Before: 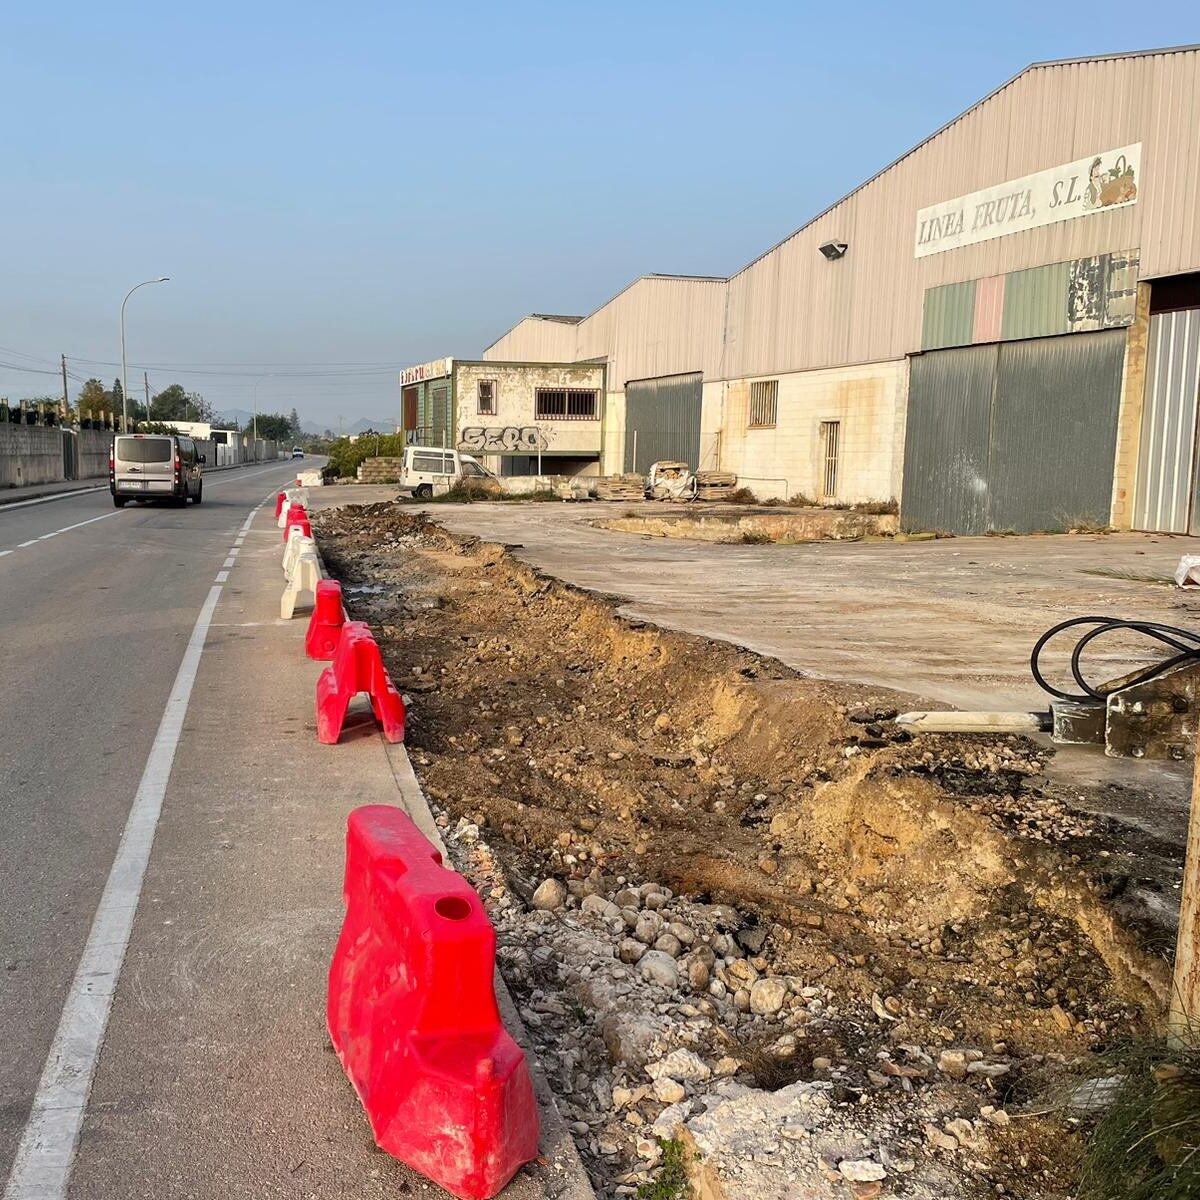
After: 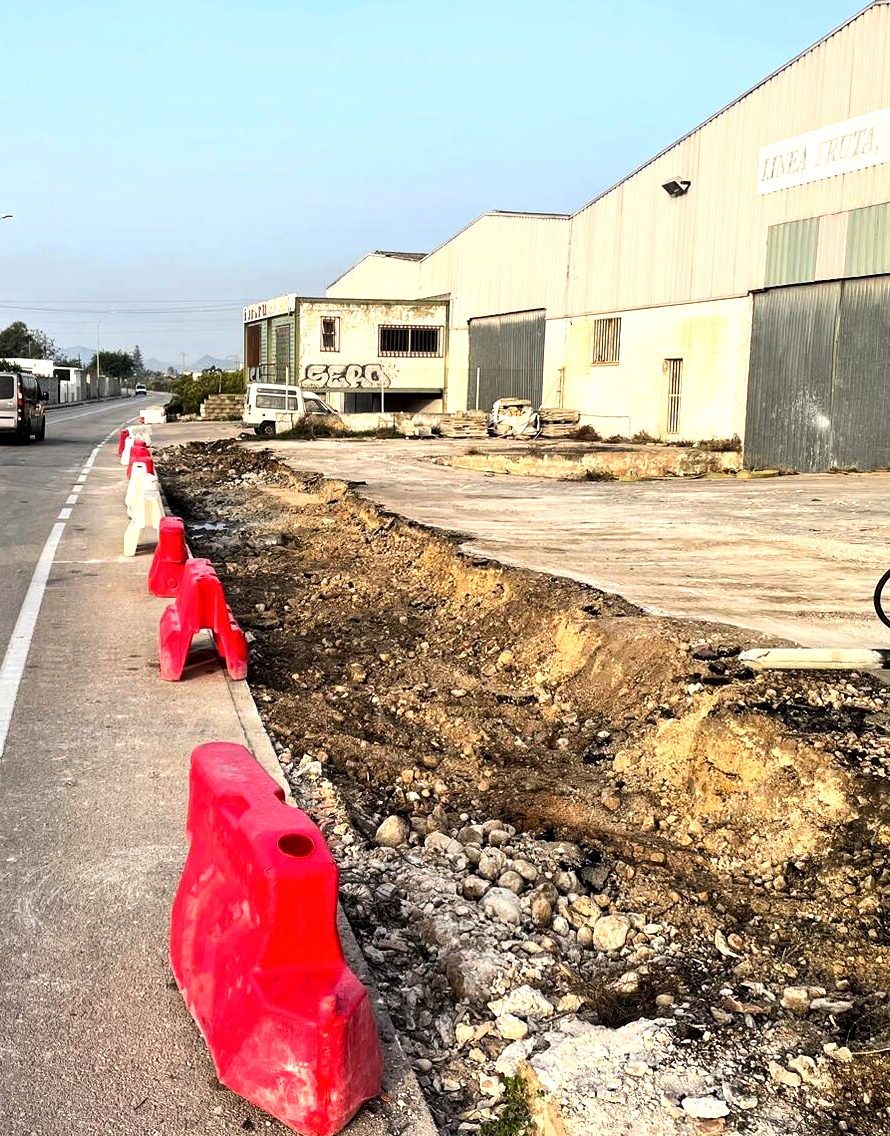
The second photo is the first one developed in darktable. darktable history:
rgb curve: curves: ch0 [(0, 0) (0.078, 0.051) (0.929, 0.956) (1, 1)], compensate middle gray true
local contrast: highlights 100%, shadows 100%, detail 120%, midtone range 0.2
crop and rotate: left 13.15%, top 5.251%, right 12.609%
tone equalizer: -8 EV -0.75 EV, -7 EV -0.7 EV, -6 EV -0.6 EV, -5 EV -0.4 EV, -3 EV 0.4 EV, -2 EV 0.6 EV, -1 EV 0.7 EV, +0 EV 0.75 EV, edges refinement/feathering 500, mask exposure compensation -1.57 EV, preserve details no
